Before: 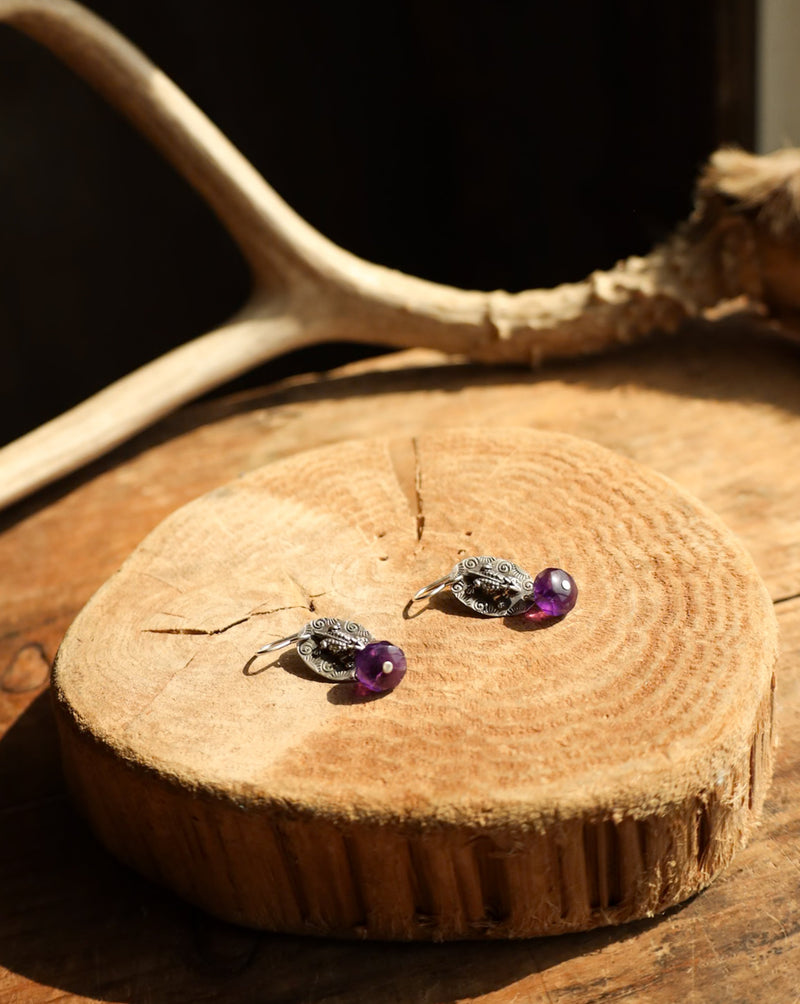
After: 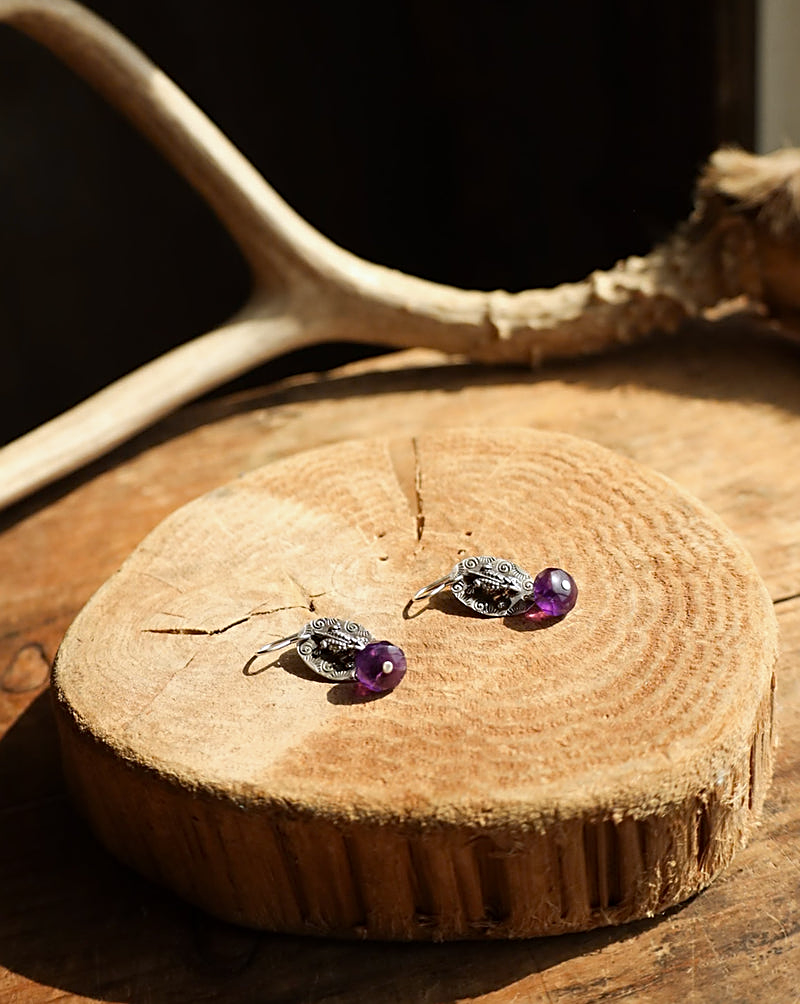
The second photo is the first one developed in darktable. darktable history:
white balance: red 0.974, blue 1.044
sharpen: amount 0.575
